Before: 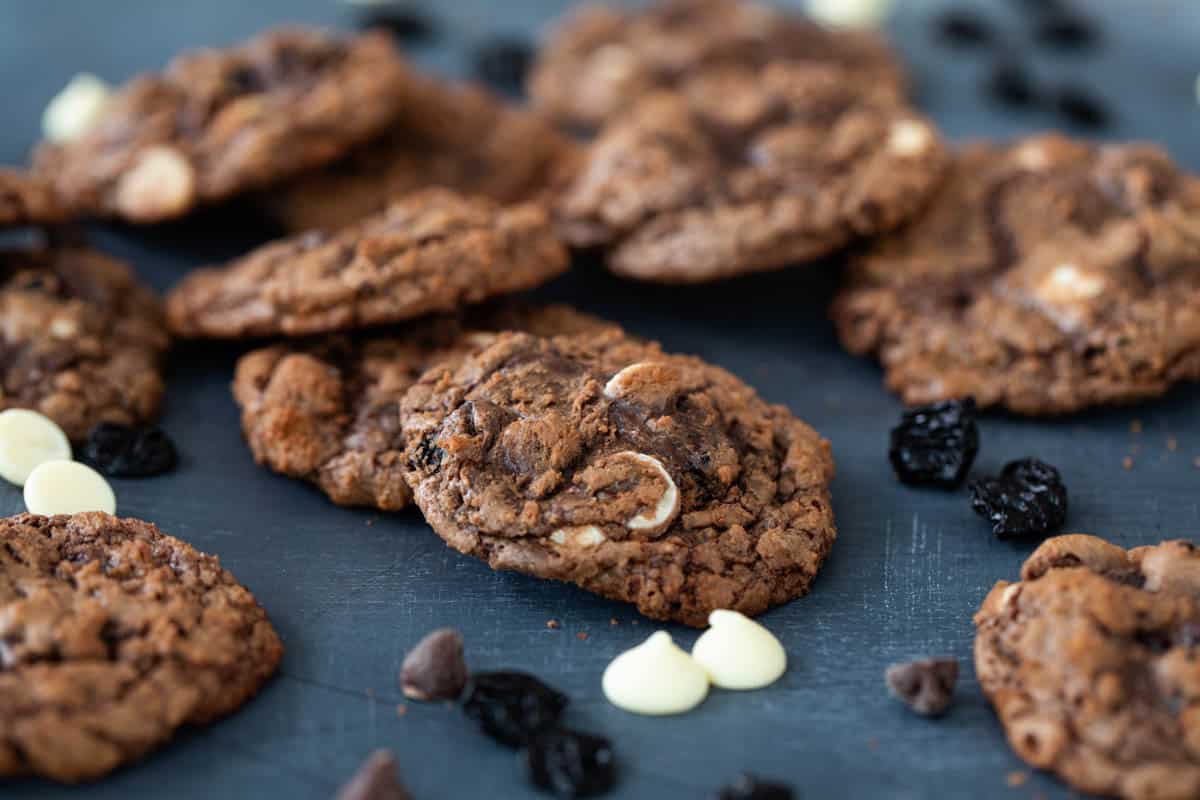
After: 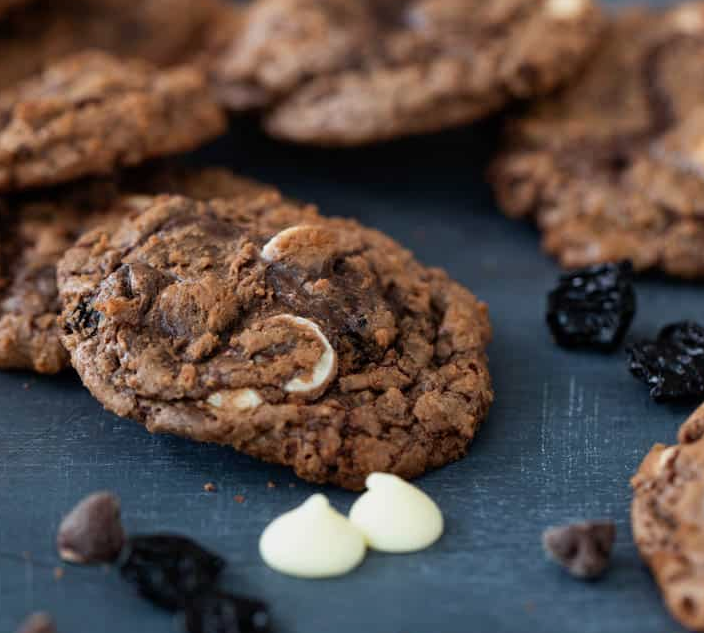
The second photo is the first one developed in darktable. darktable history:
crop and rotate: left 28.598%, top 17.245%, right 12.653%, bottom 3.603%
exposure: exposure -0.173 EV, compensate highlight preservation false
